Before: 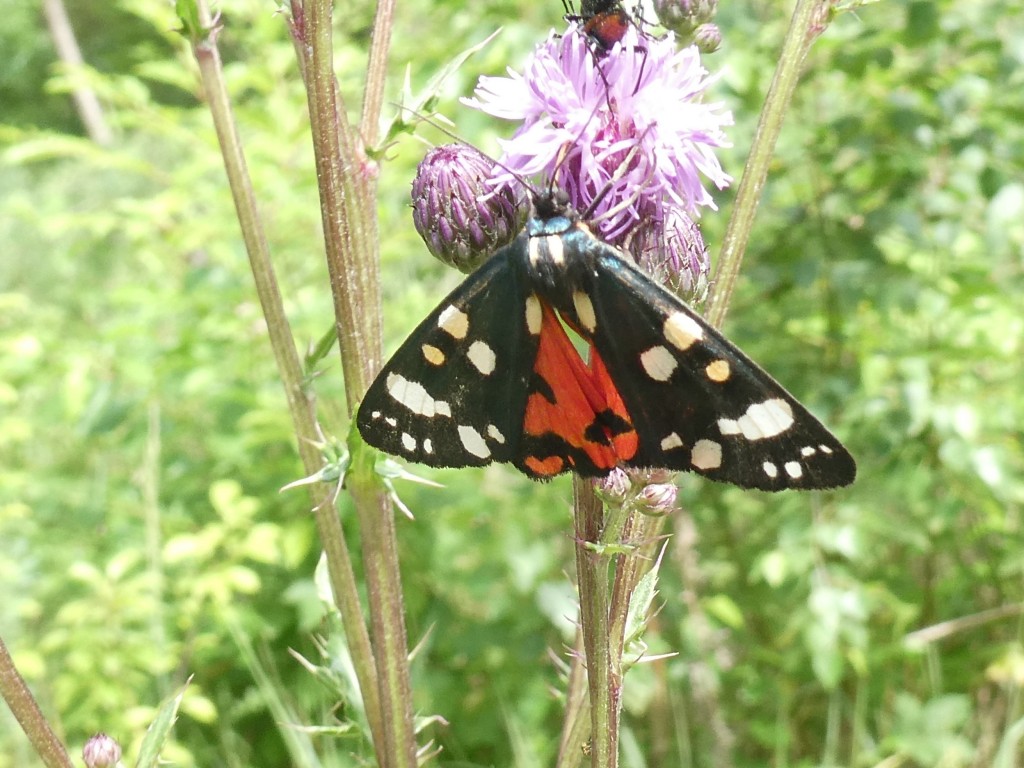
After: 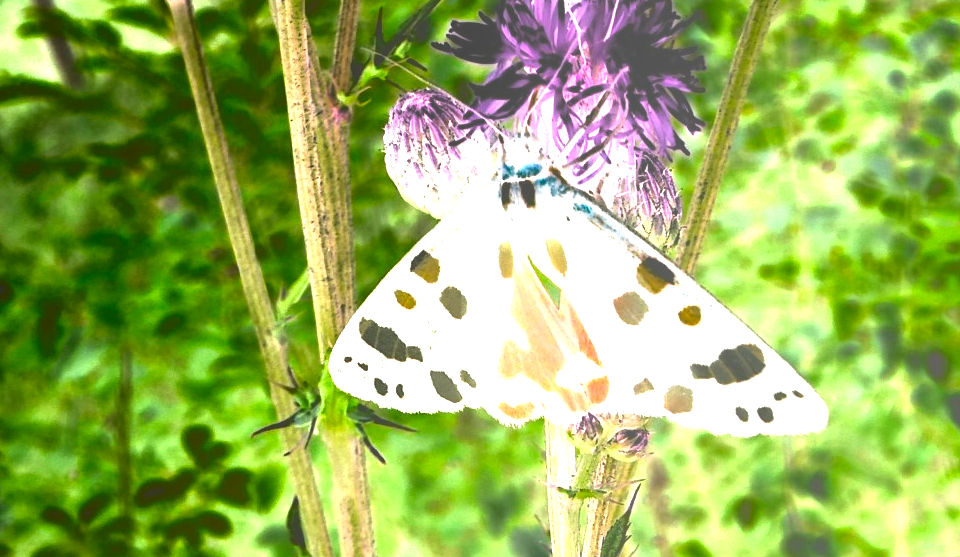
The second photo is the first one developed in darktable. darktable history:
exposure: black level correction 0, exposure 2.088 EV, compensate exposure bias true, compensate highlight preservation false
bloom: size 70%, threshold 25%, strength 70%
crop: left 2.737%, top 7.287%, right 3.421%, bottom 20.179%
